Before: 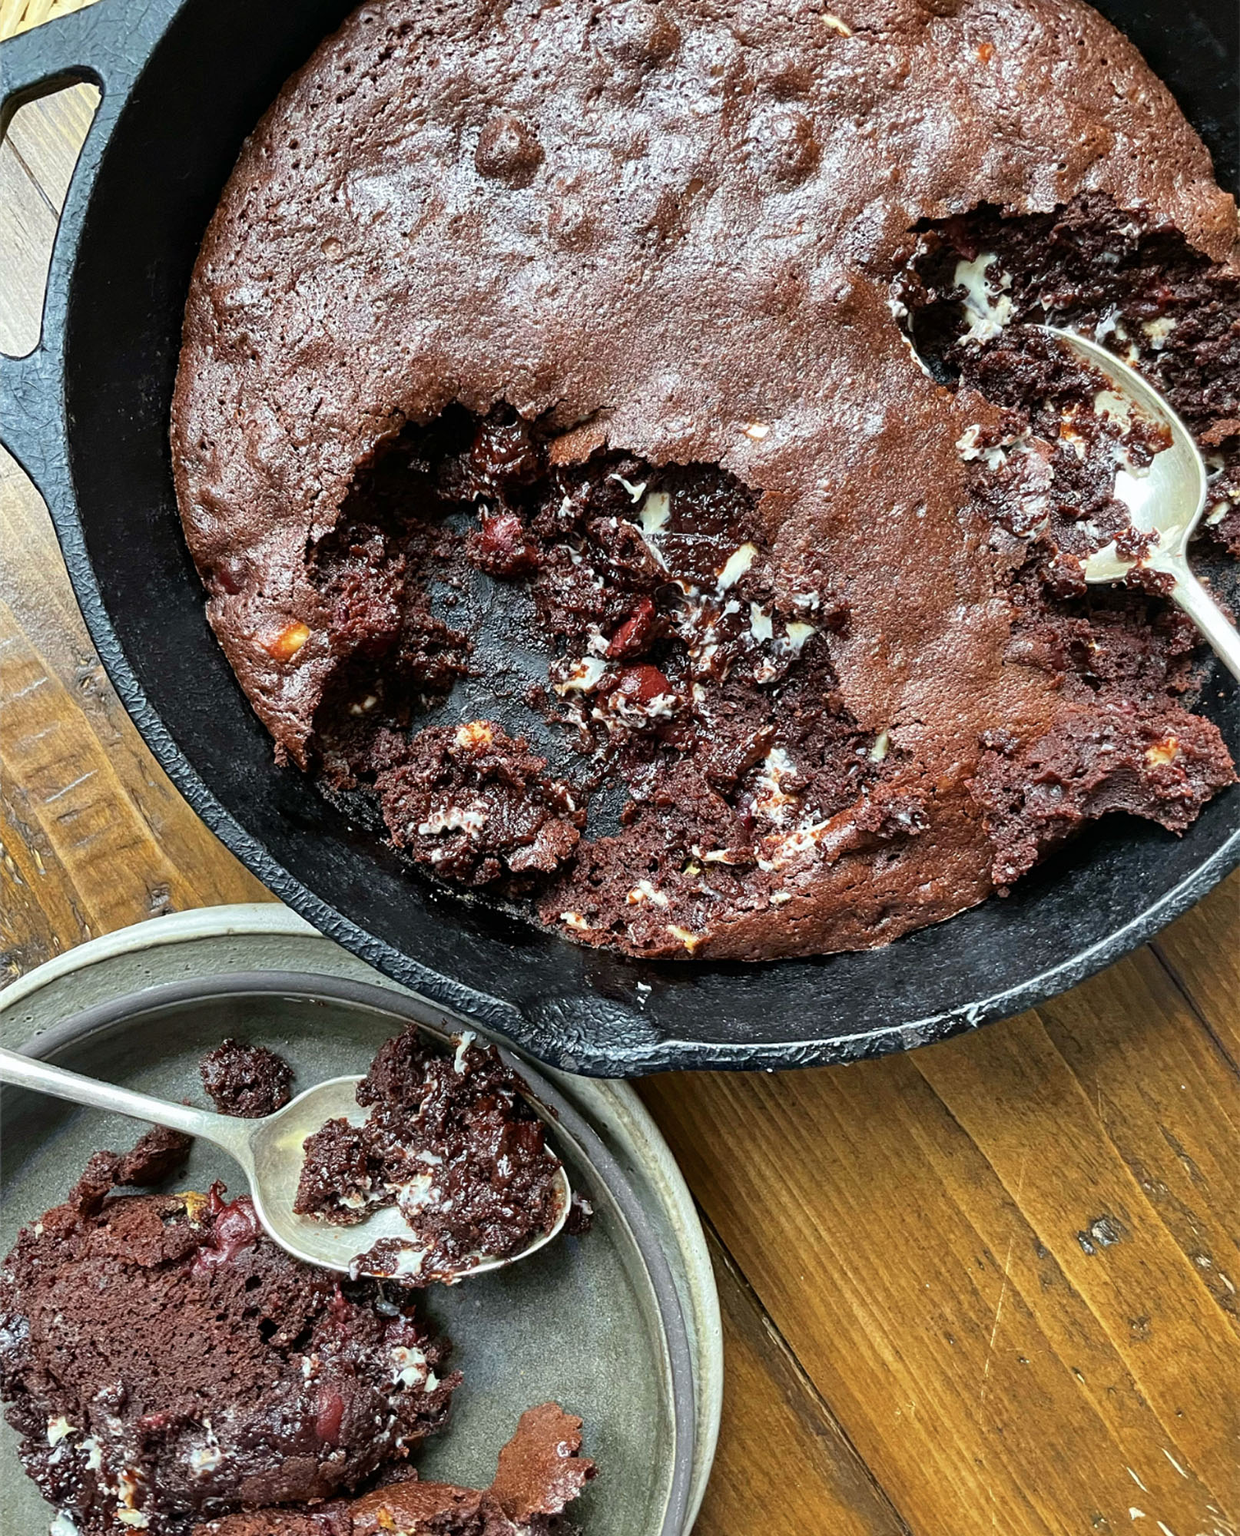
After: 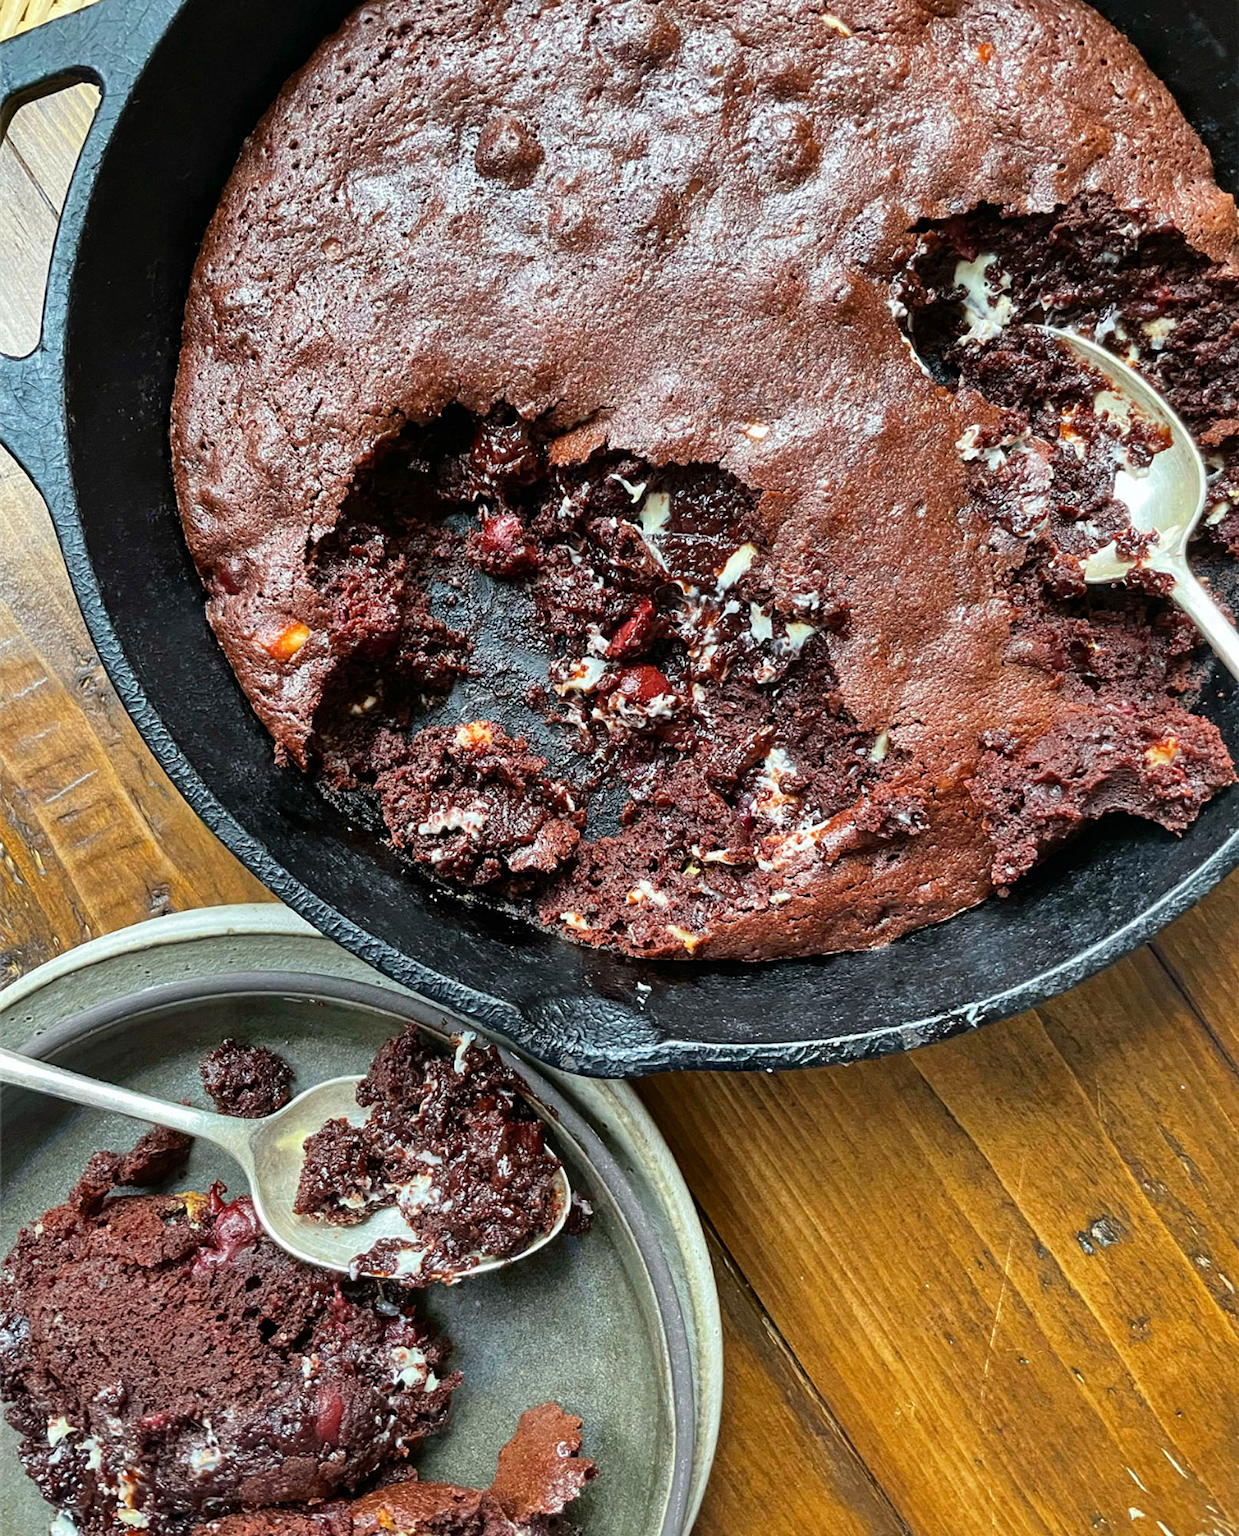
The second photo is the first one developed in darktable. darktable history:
shadows and highlights: radius 133.83, soften with gaussian
white balance: red 1, blue 1
